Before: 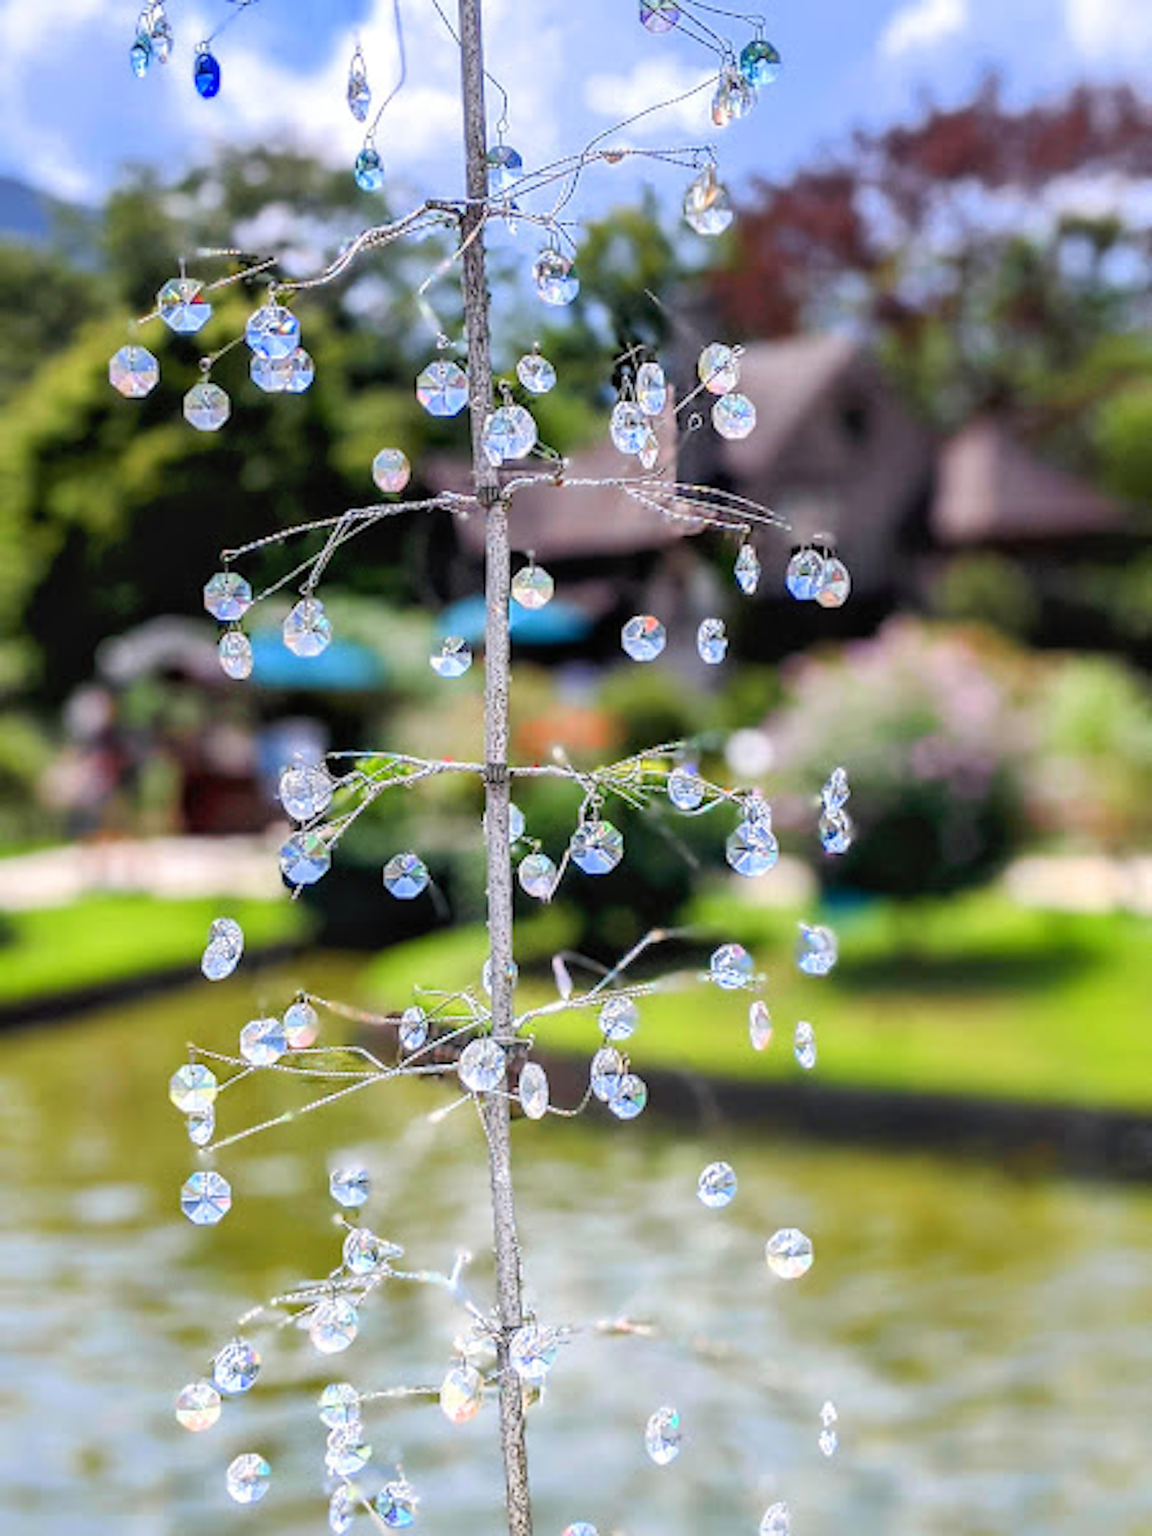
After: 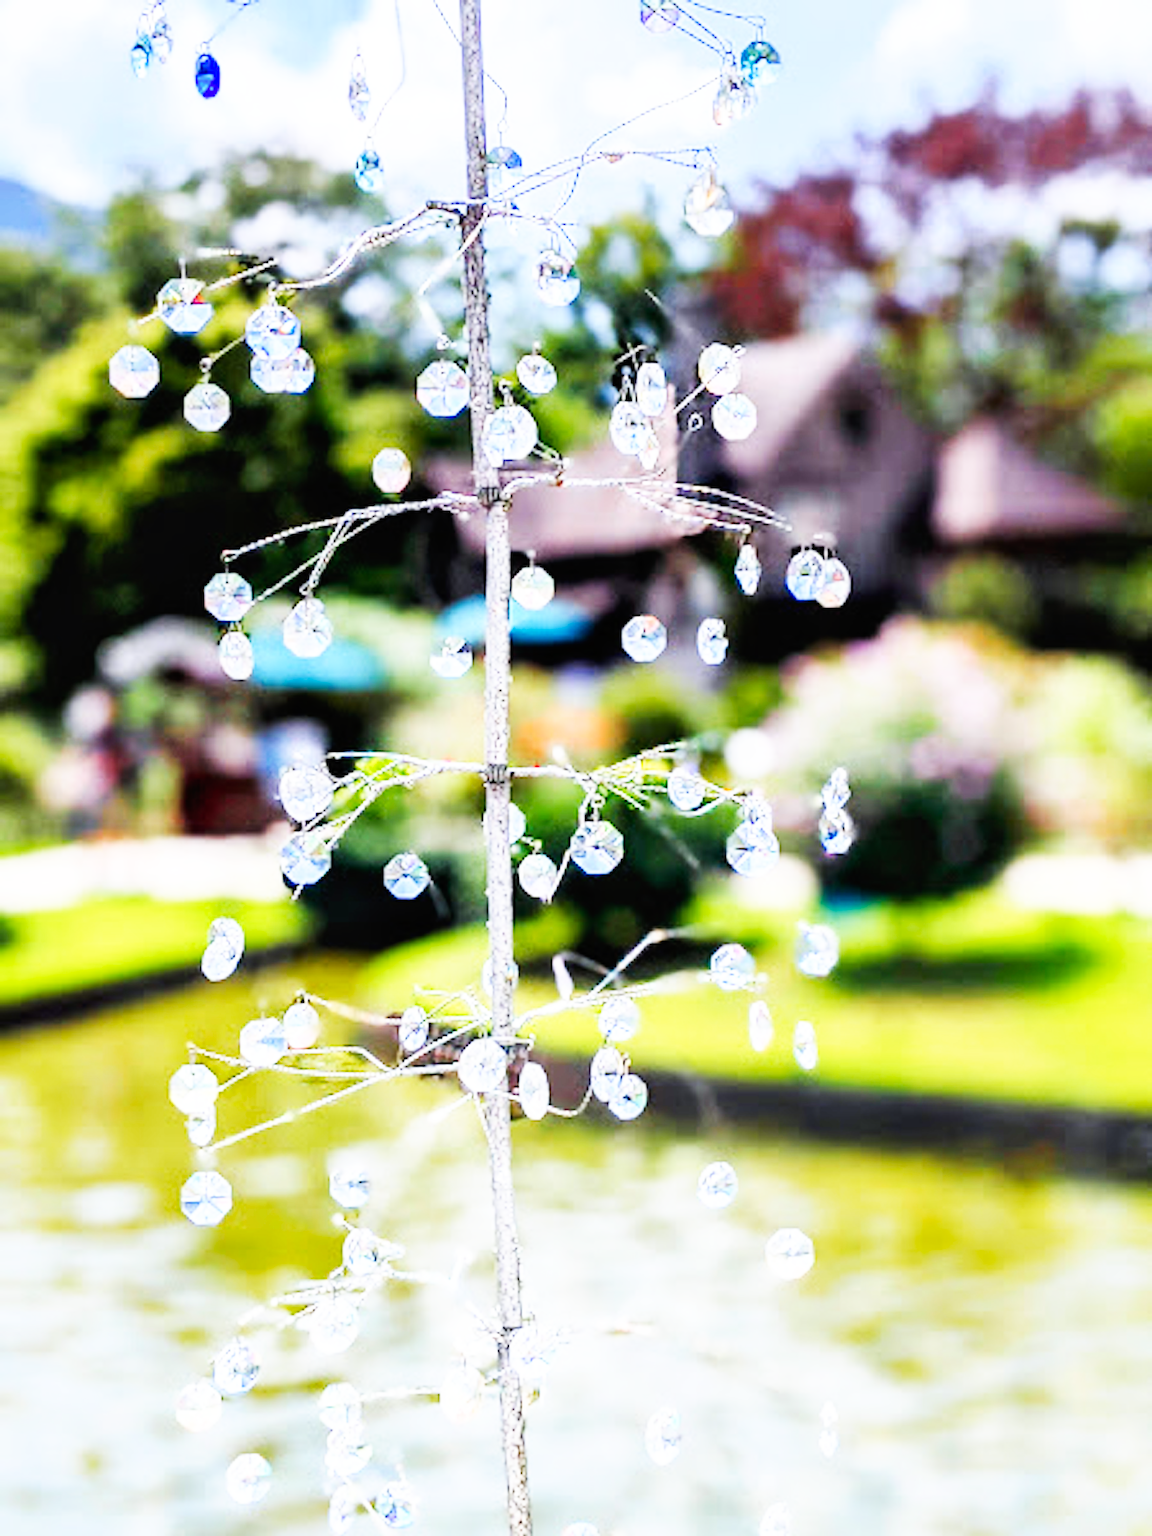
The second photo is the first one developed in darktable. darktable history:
tone equalizer: on, module defaults
white balance: red 0.982, blue 1.018
base curve: curves: ch0 [(0, 0) (0.007, 0.004) (0.027, 0.03) (0.046, 0.07) (0.207, 0.54) (0.442, 0.872) (0.673, 0.972) (1, 1)], preserve colors none
